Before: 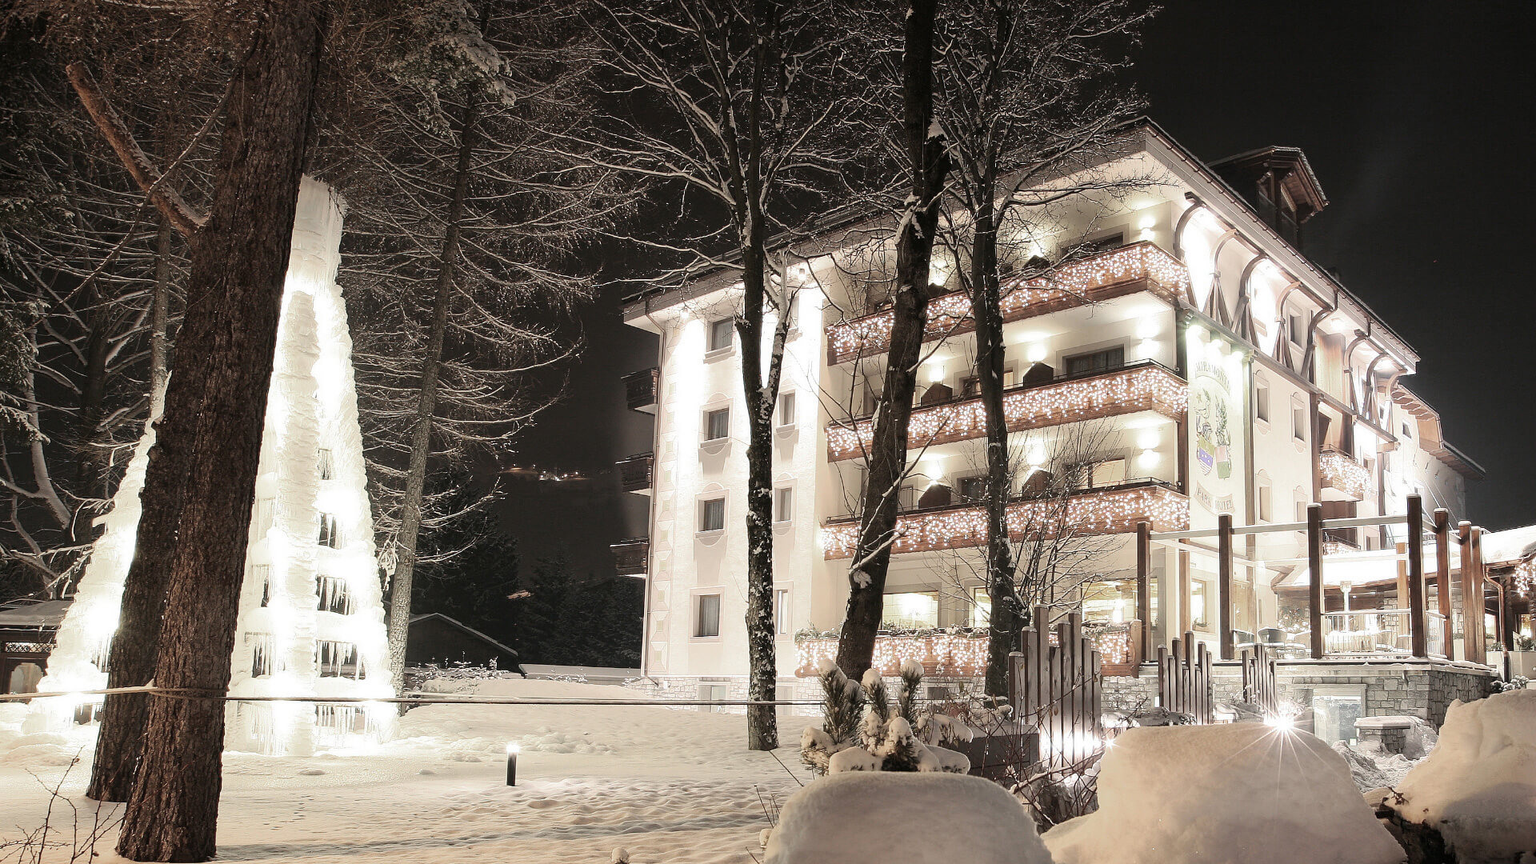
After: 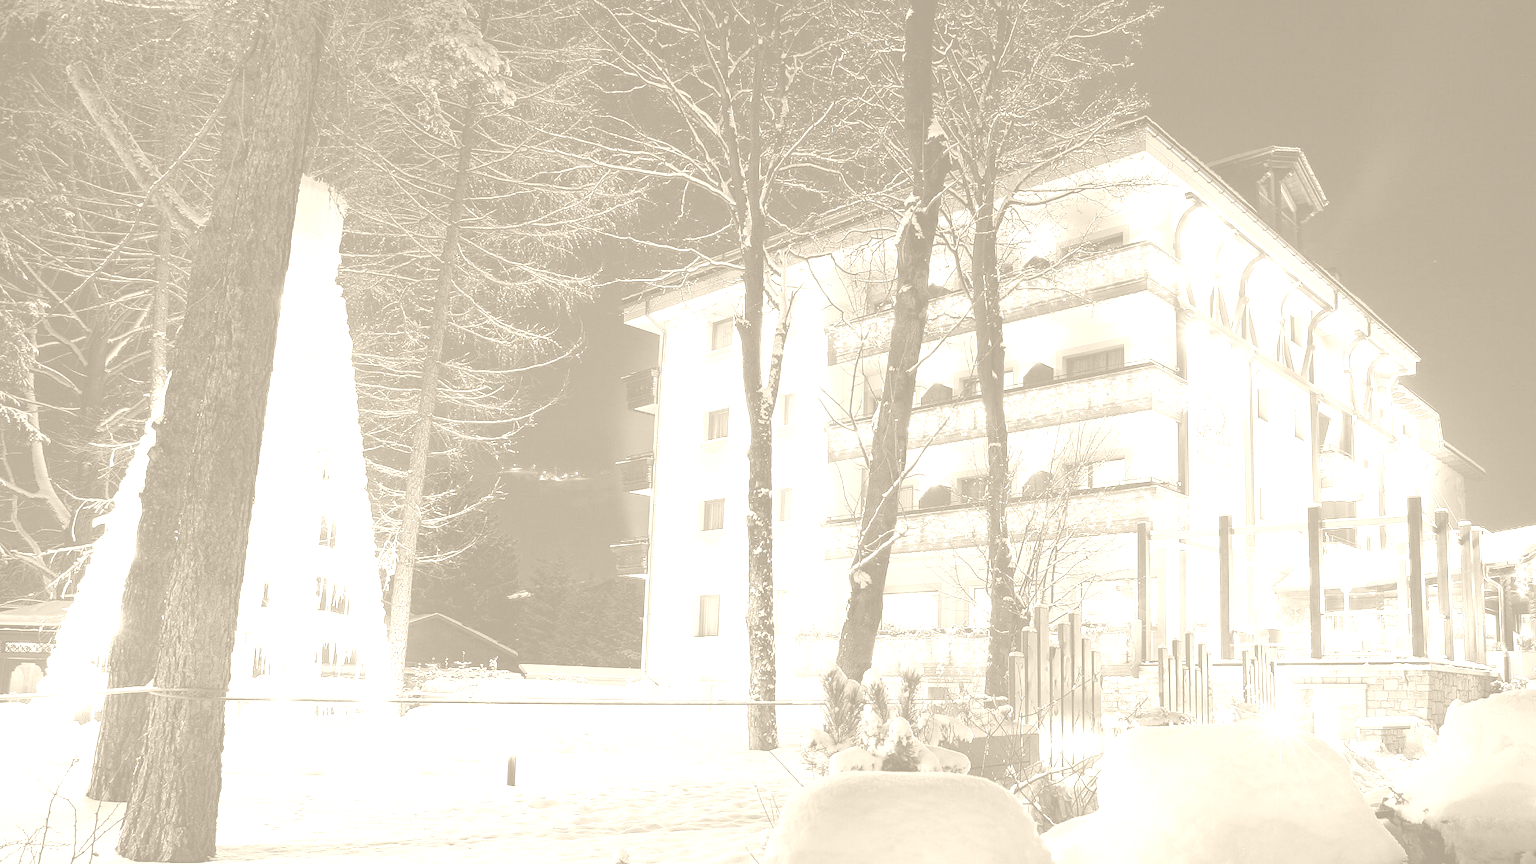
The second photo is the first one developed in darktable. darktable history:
white balance: emerald 1
colorize: hue 36°, saturation 71%, lightness 80.79%
